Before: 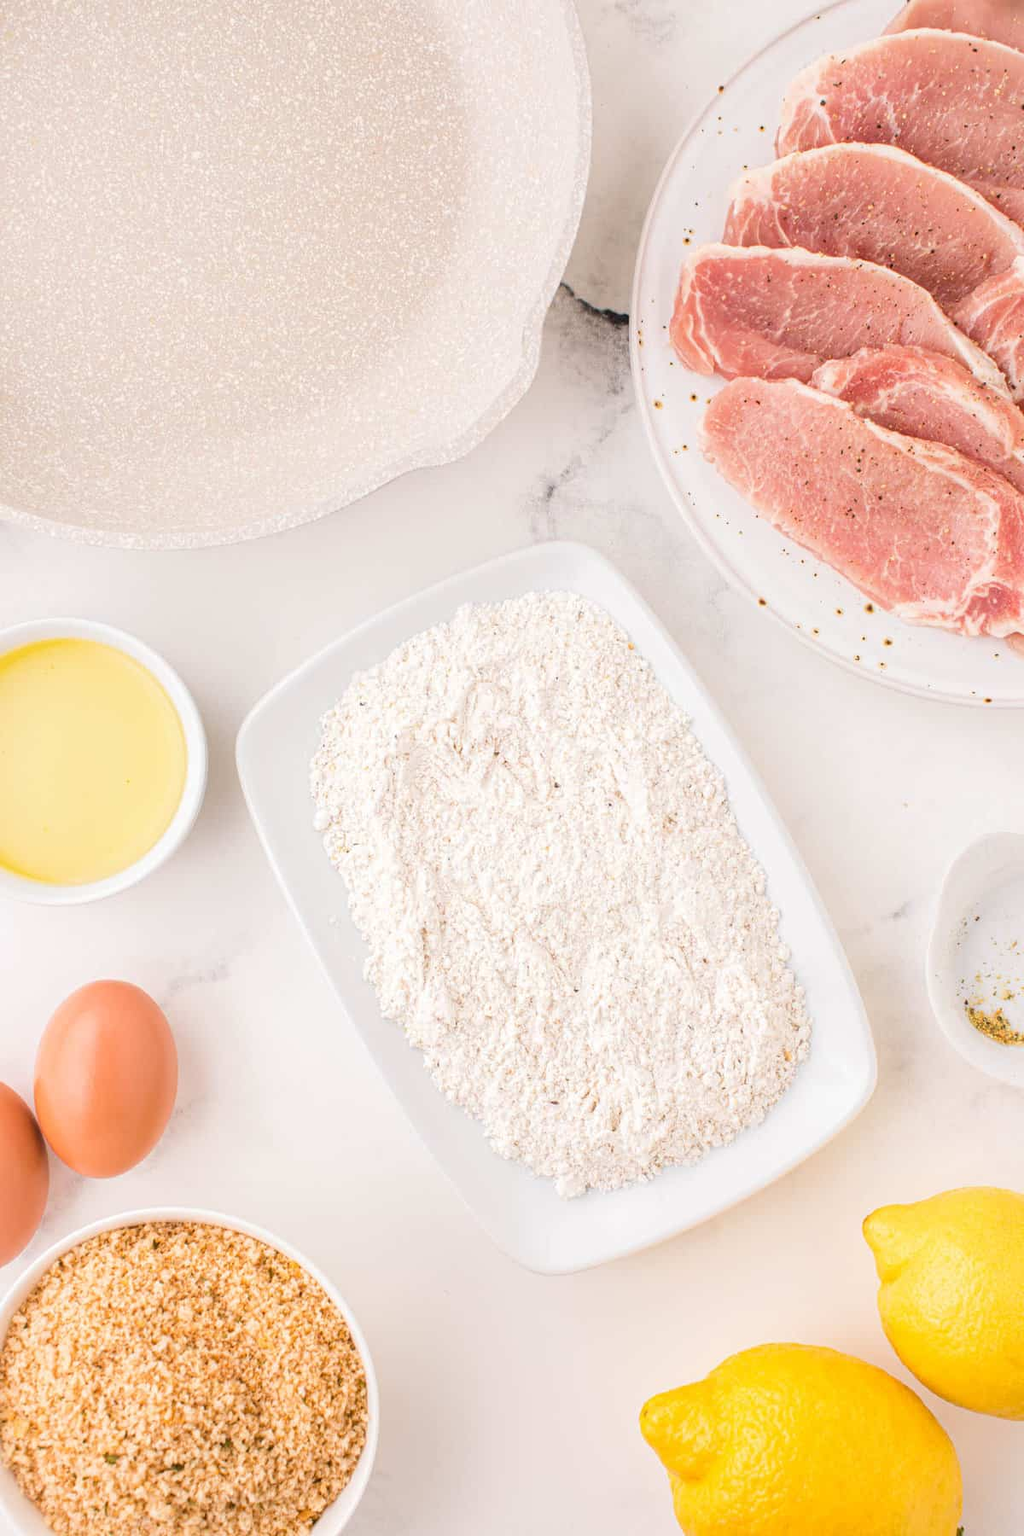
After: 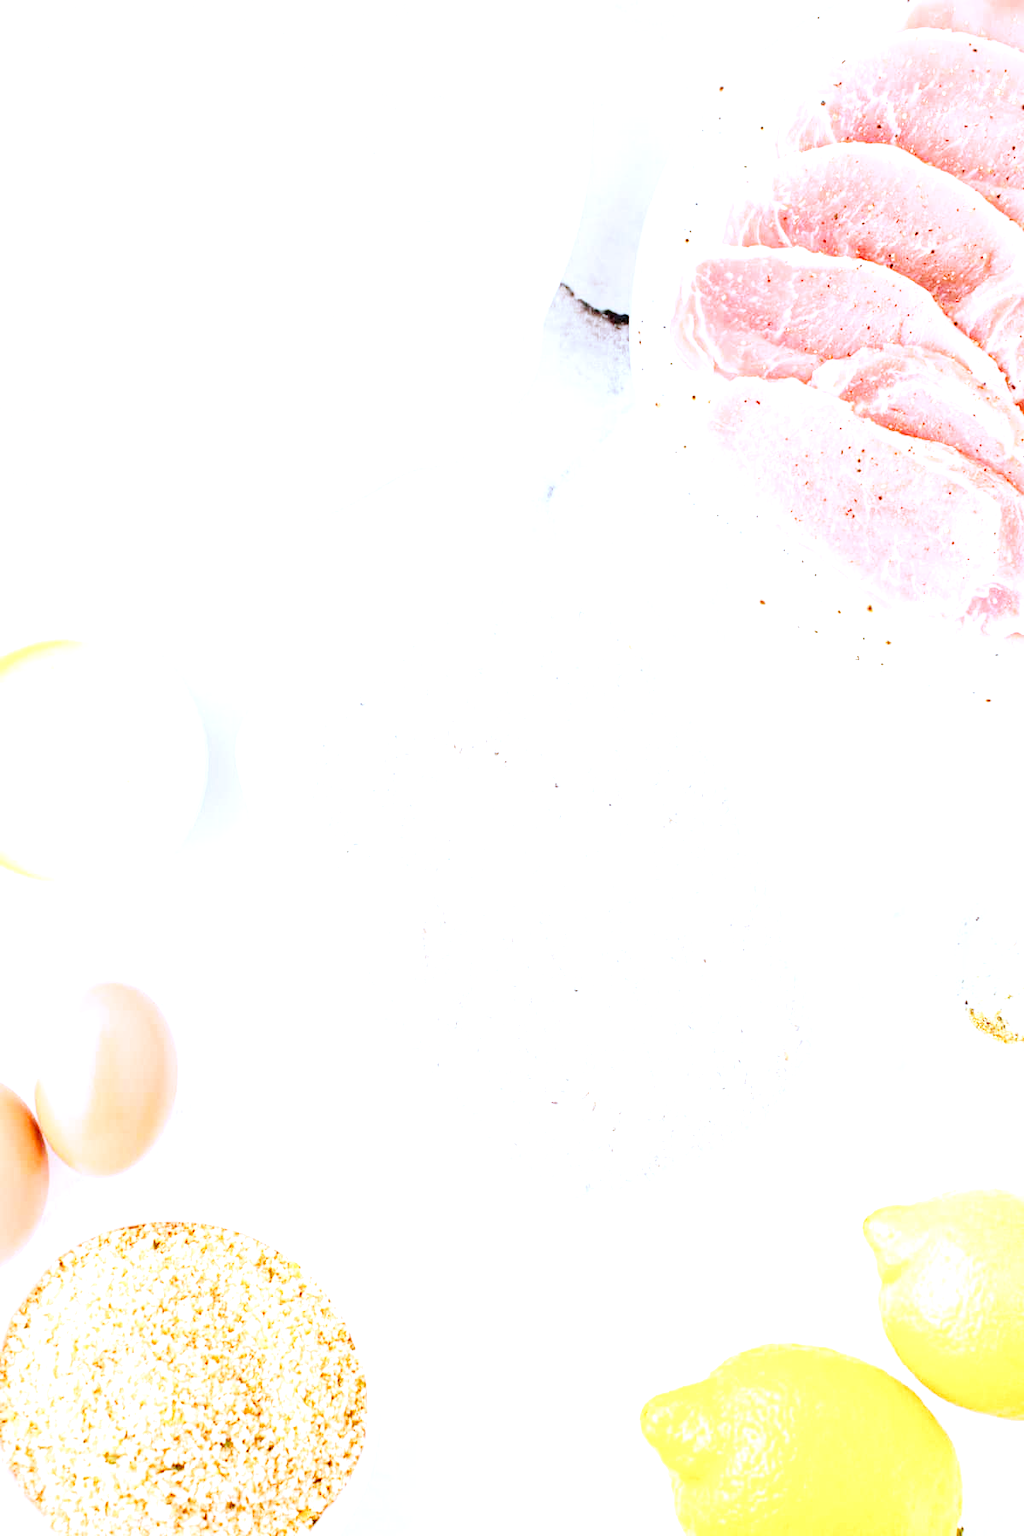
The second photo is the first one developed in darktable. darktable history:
exposure: black level correction 0.011, exposure 1.079 EV, compensate highlight preservation false
base curve: curves: ch0 [(0, 0) (0.036, 0.025) (0.121, 0.166) (0.206, 0.329) (0.605, 0.79) (1, 1)], preserve colors none
color correction: highlights a* -2.31, highlights b* -18.29
